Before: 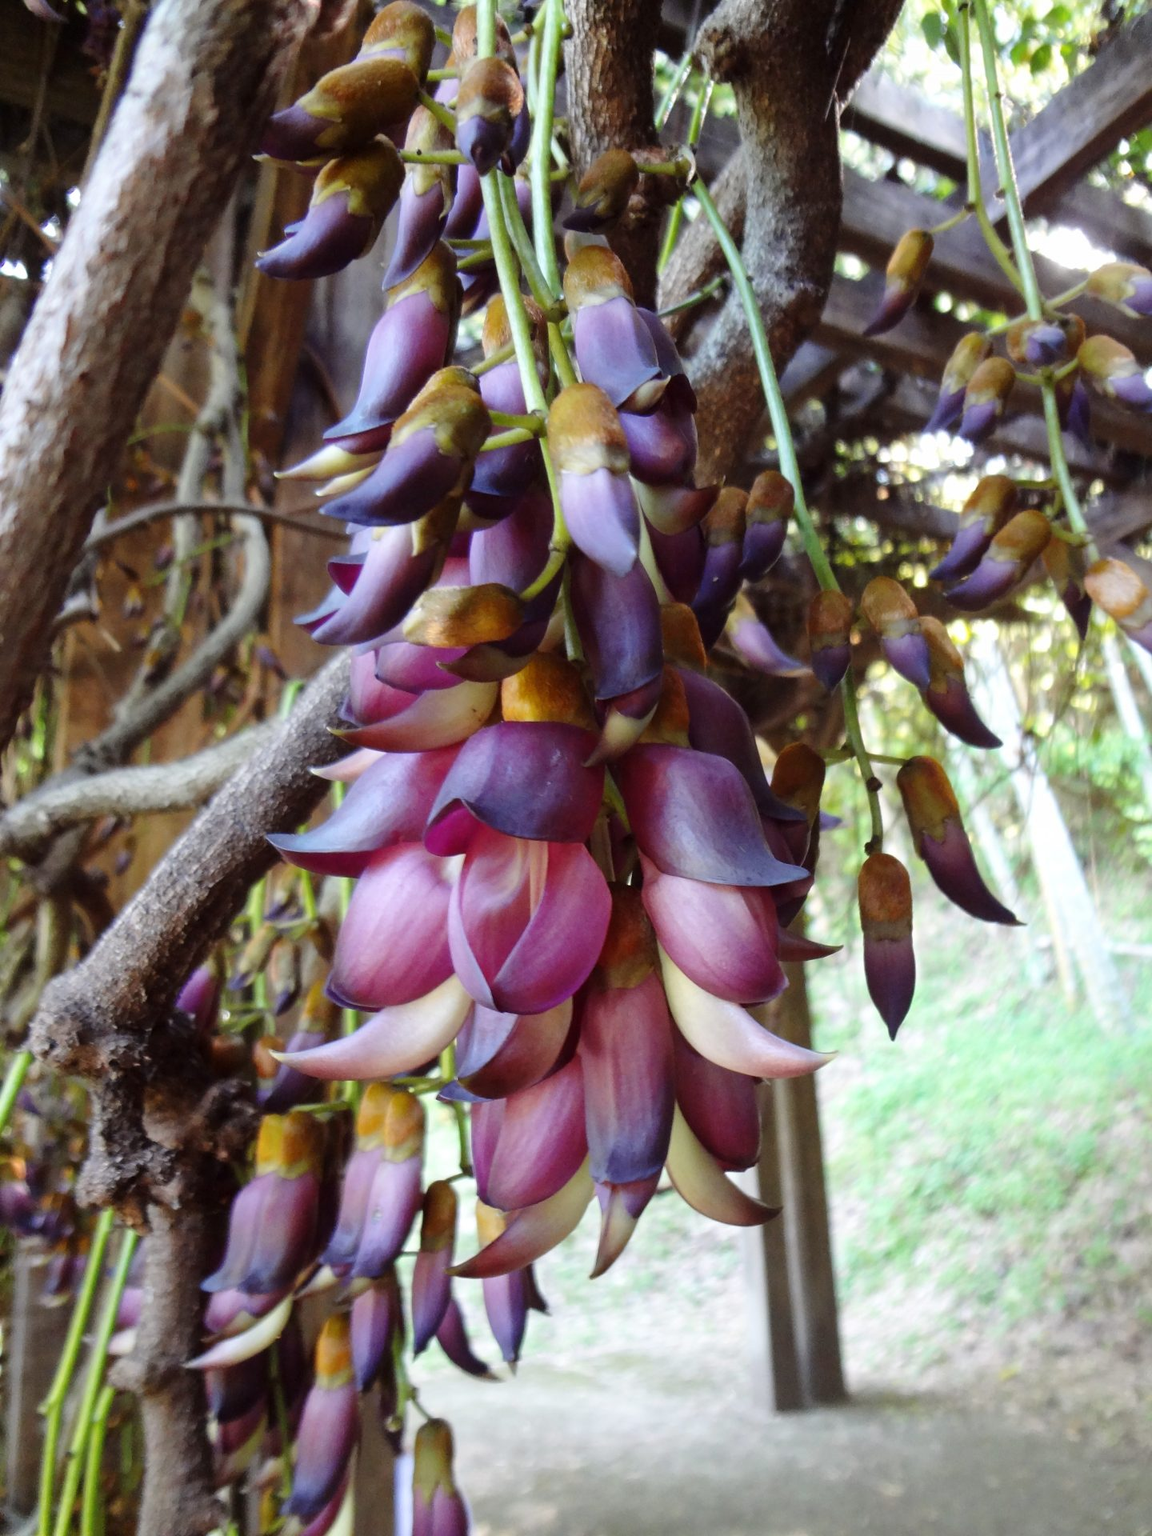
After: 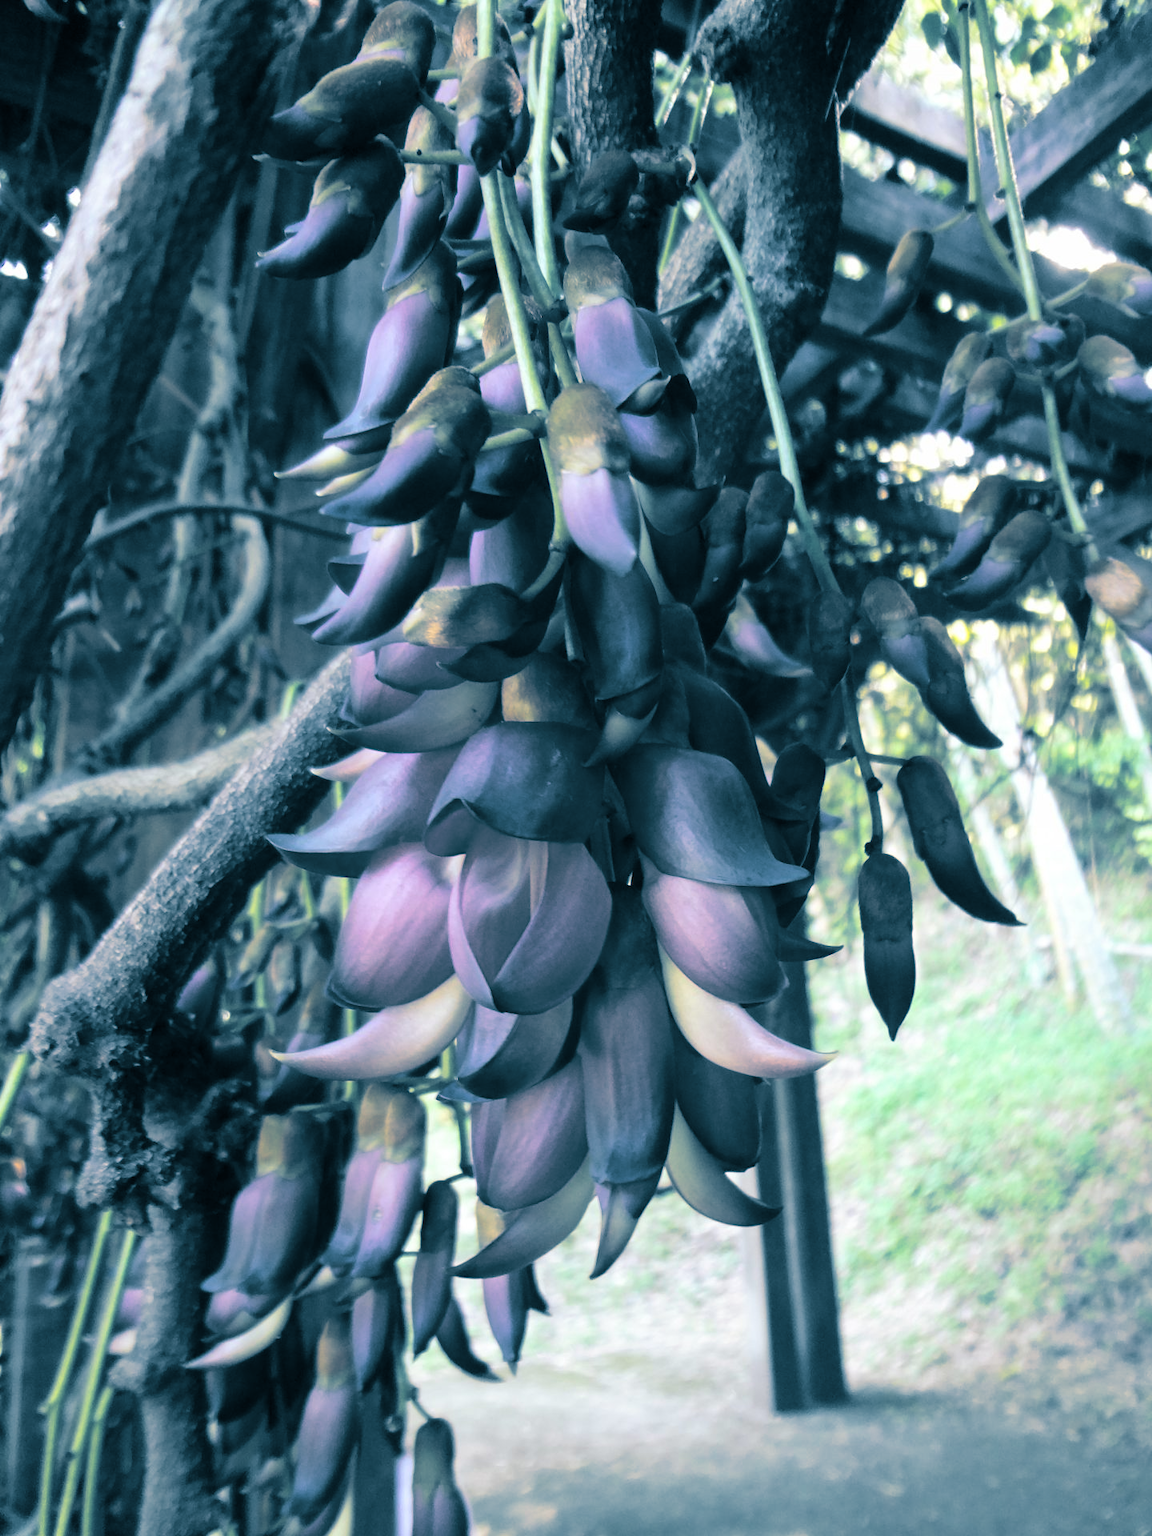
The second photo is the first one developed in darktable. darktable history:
split-toning: shadows › hue 212.4°, balance -70
